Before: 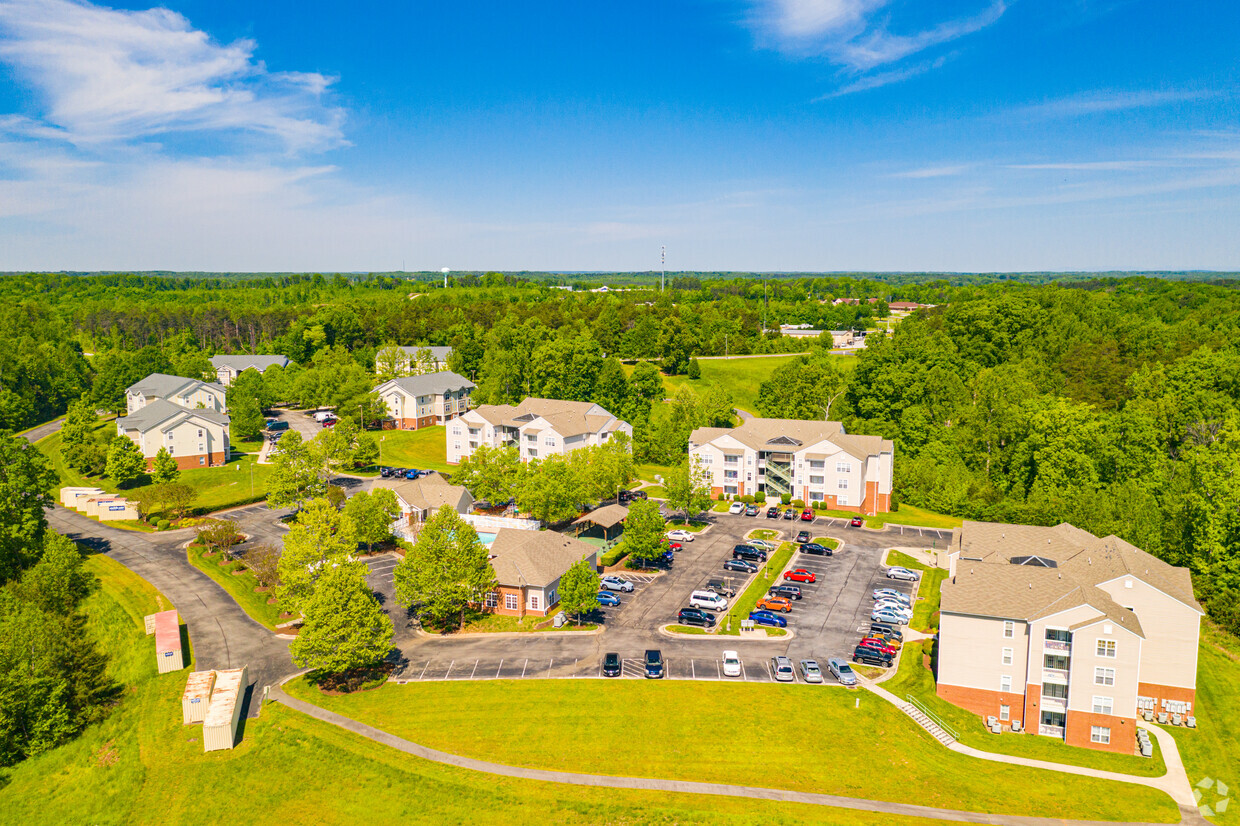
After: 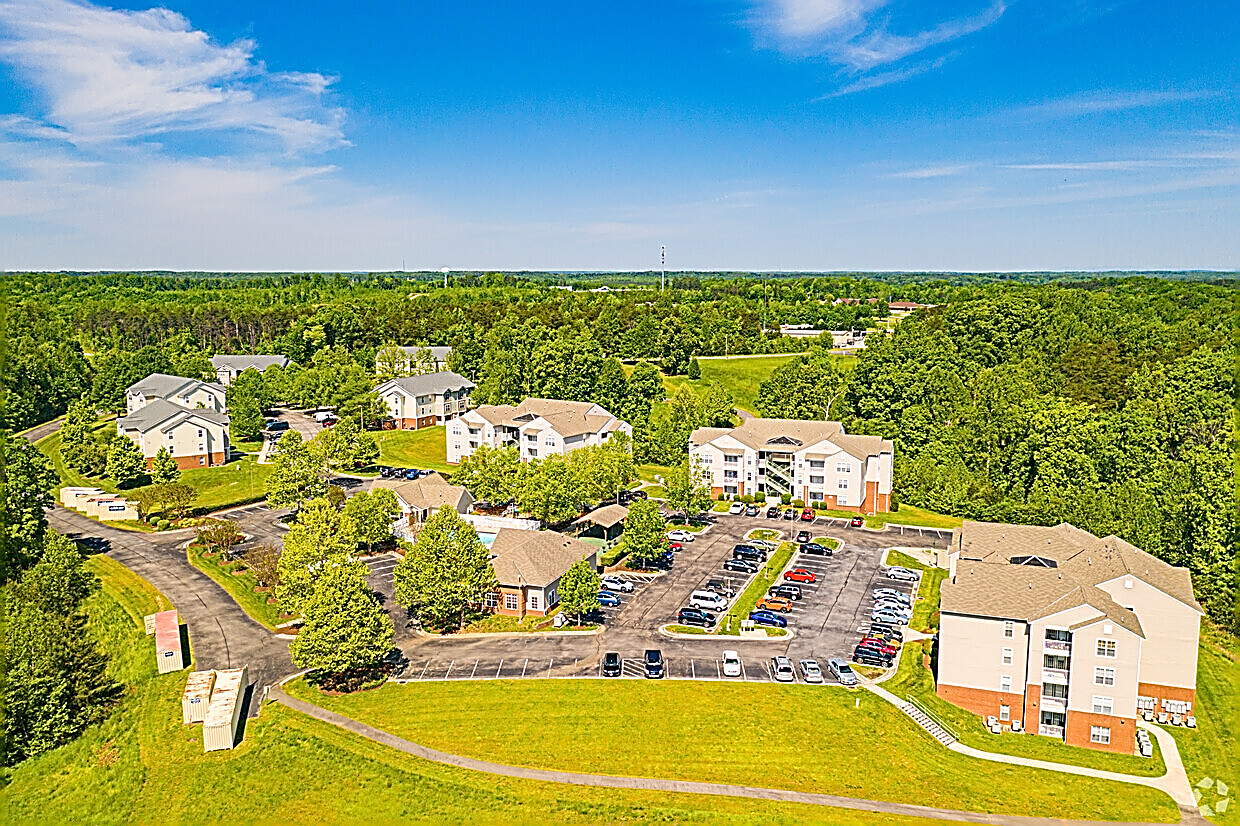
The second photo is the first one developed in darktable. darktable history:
tone equalizer: on, module defaults
sharpen: amount 1.988
